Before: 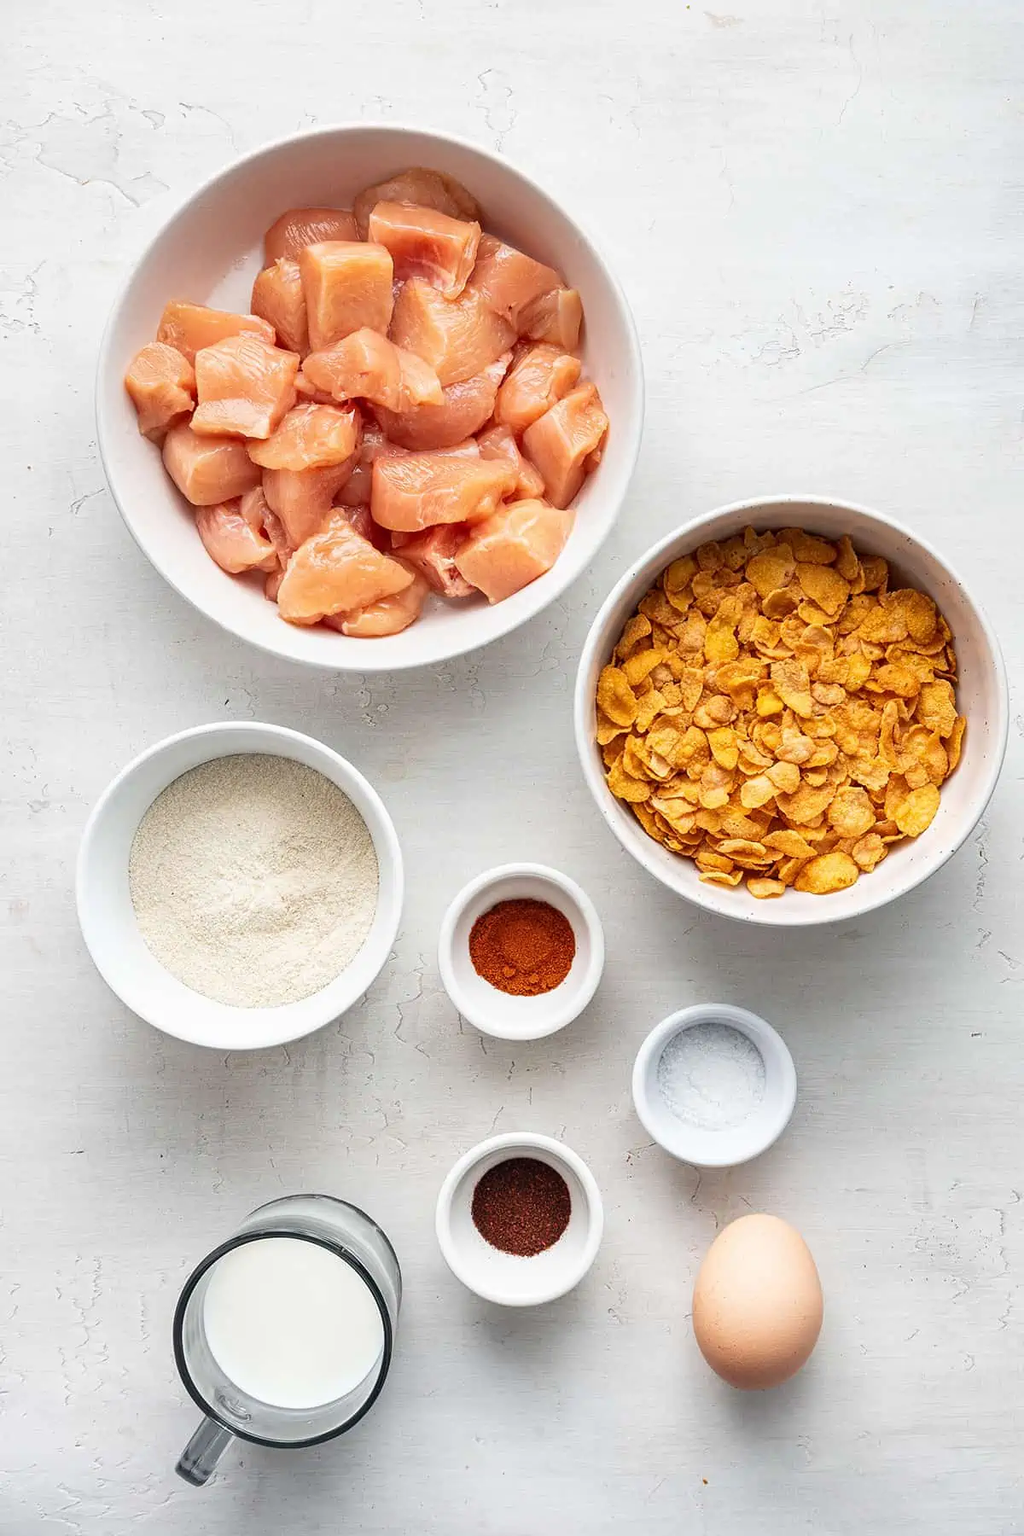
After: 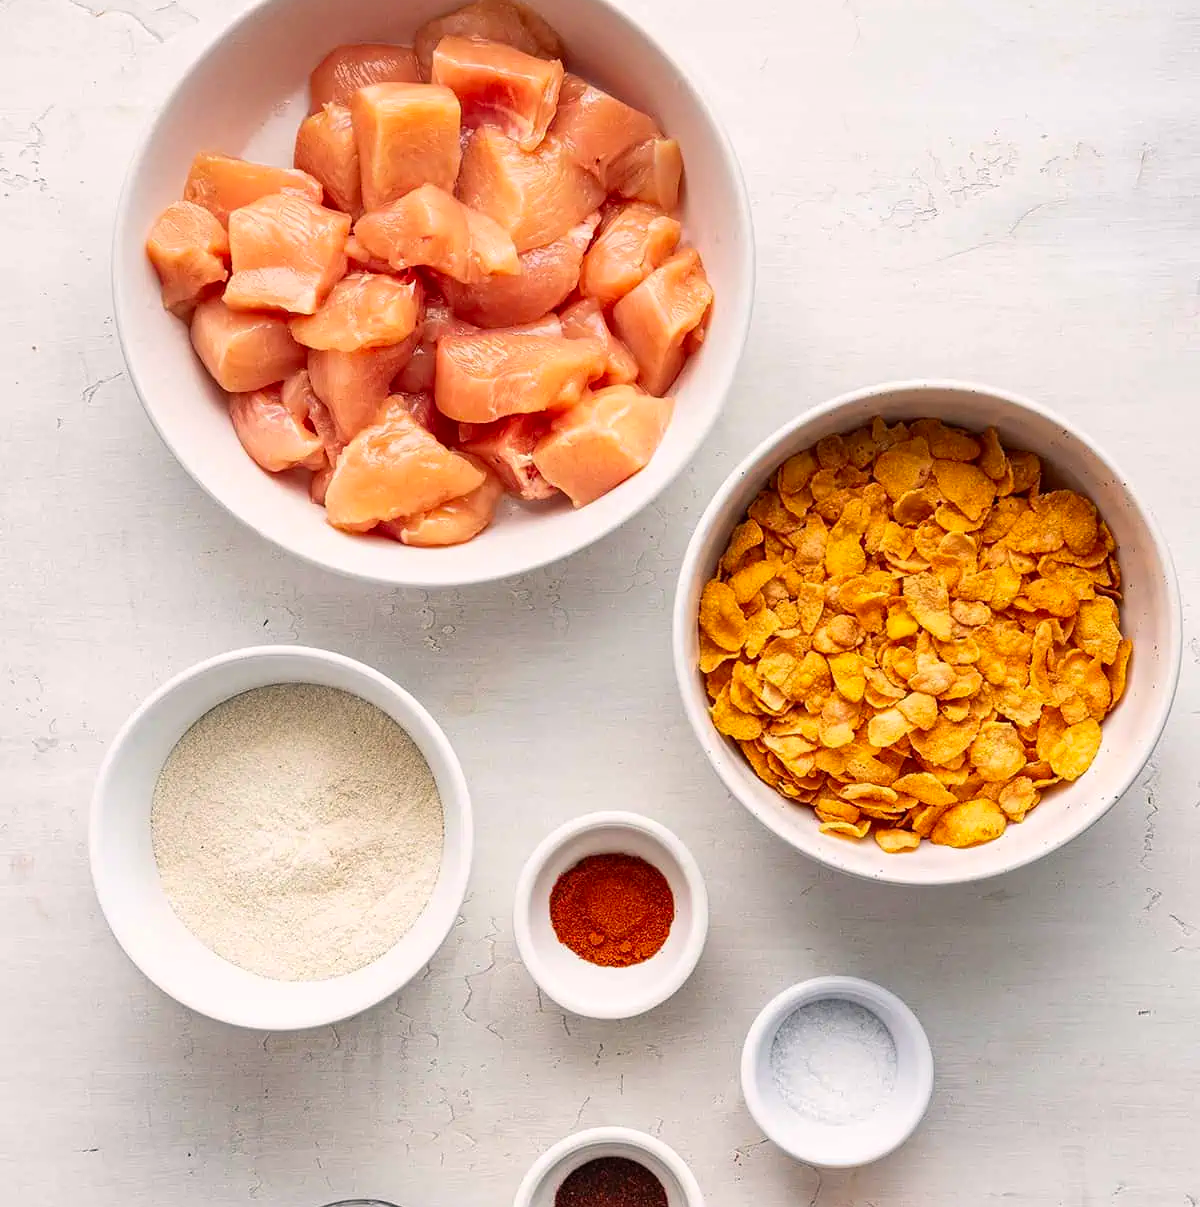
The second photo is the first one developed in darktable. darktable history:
color correction: highlights a* 3.28, highlights b* 2.06, saturation 1.2
crop: top 11.16%, bottom 21.773%
